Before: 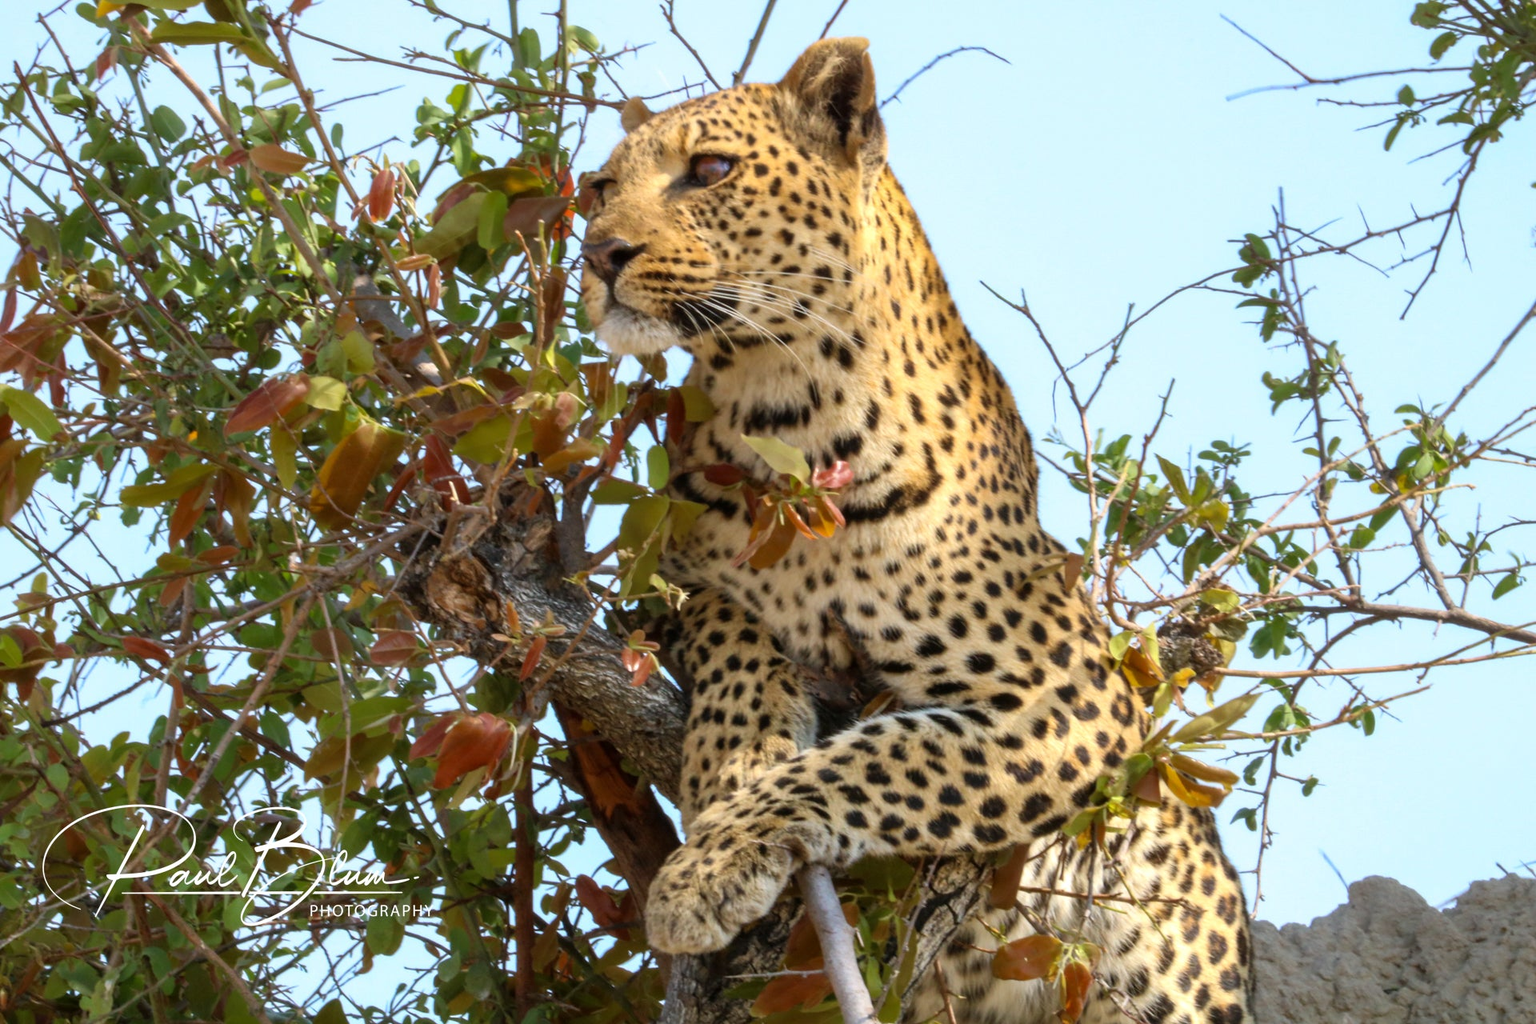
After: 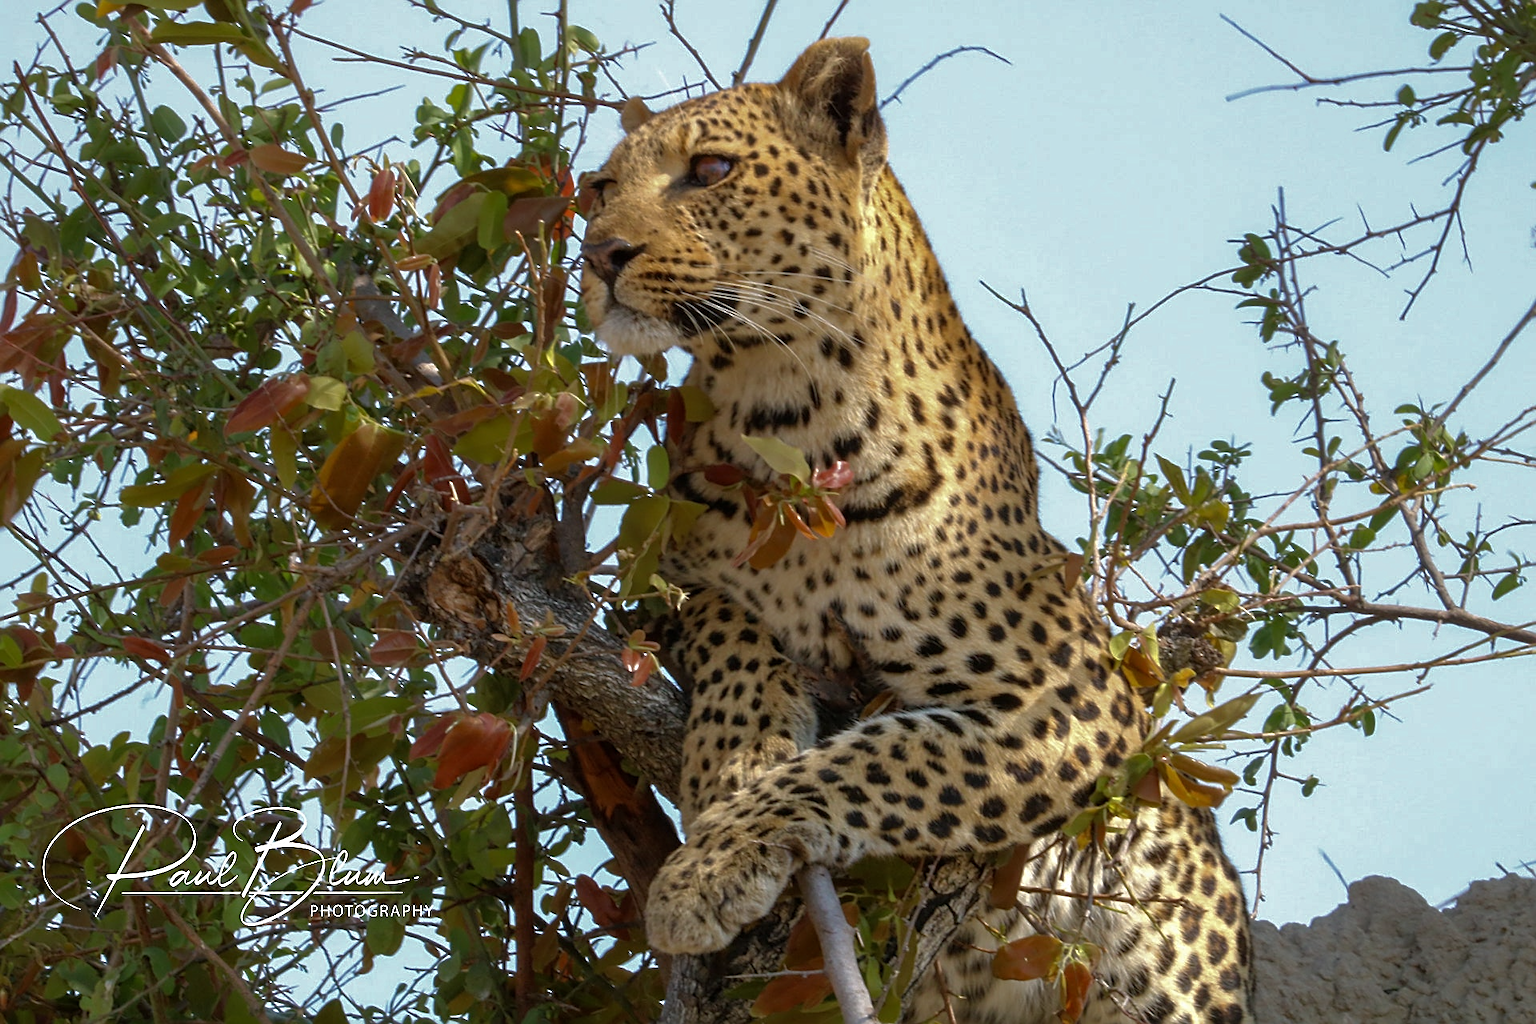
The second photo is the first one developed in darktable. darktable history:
sharpen: on, module defaults
base curve: curves: ch0 [(0, 0) (0.826, 0.587) (1, 1)]
